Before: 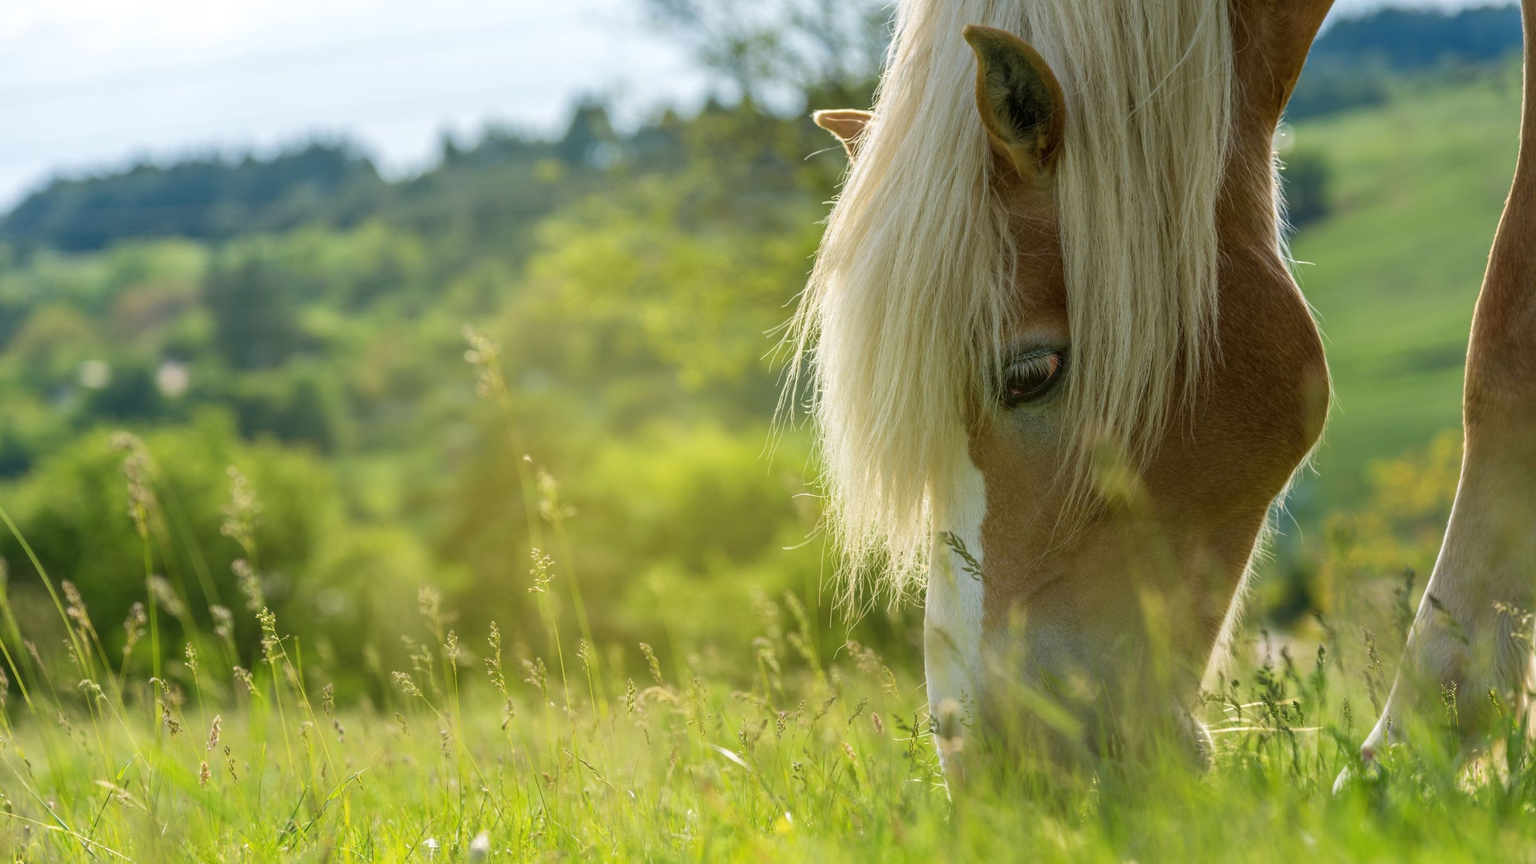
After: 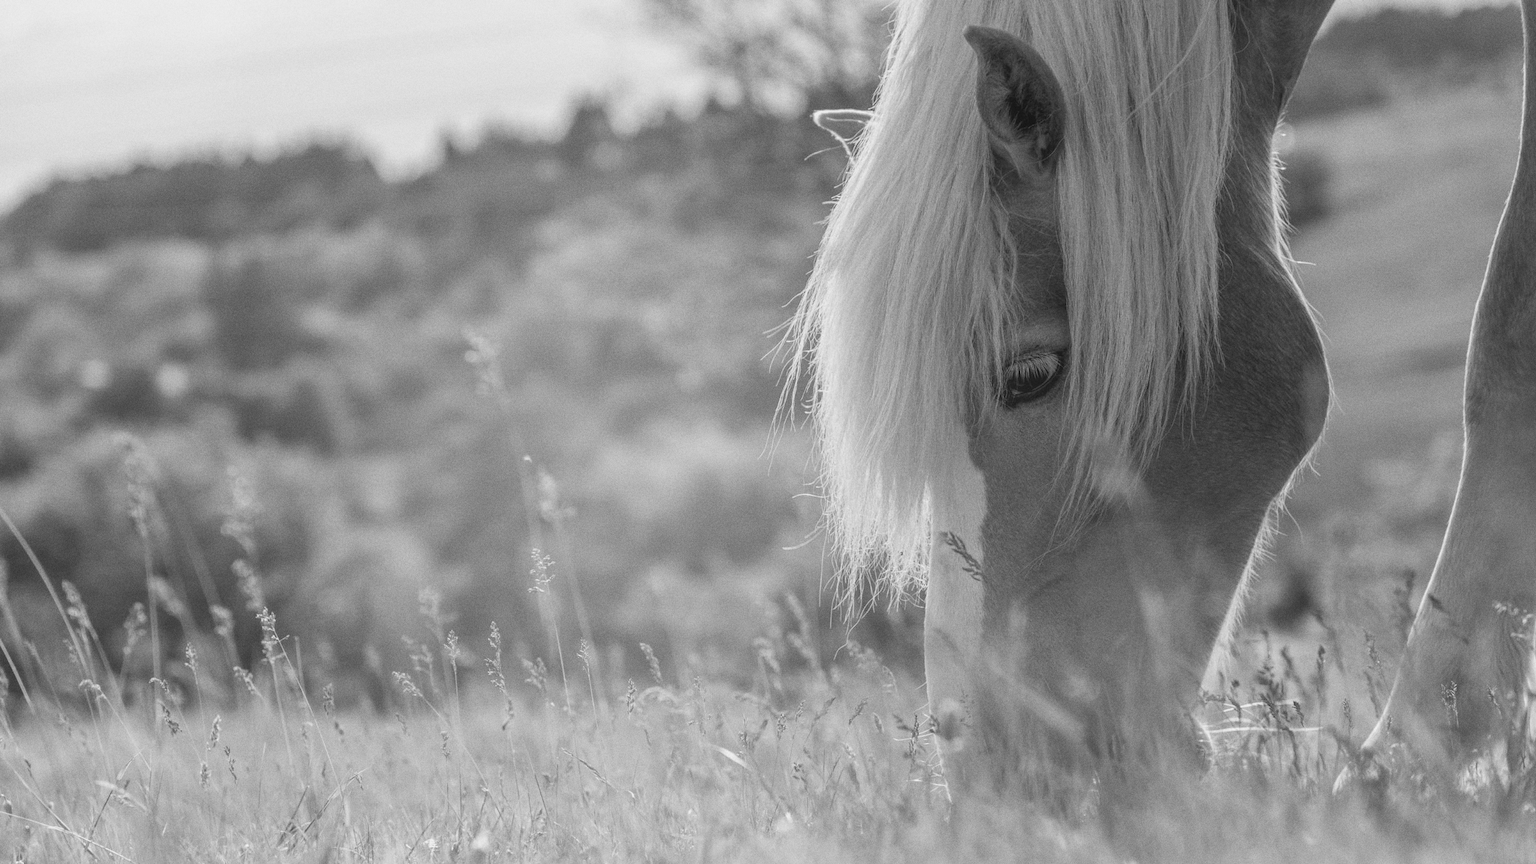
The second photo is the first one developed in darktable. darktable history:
contrast brightness saturation: contrast -0.1, brightness 0.05, saturation 0.08
grain: strength 26%
monochrome: a -35.87, b 49.73, size 1.7
